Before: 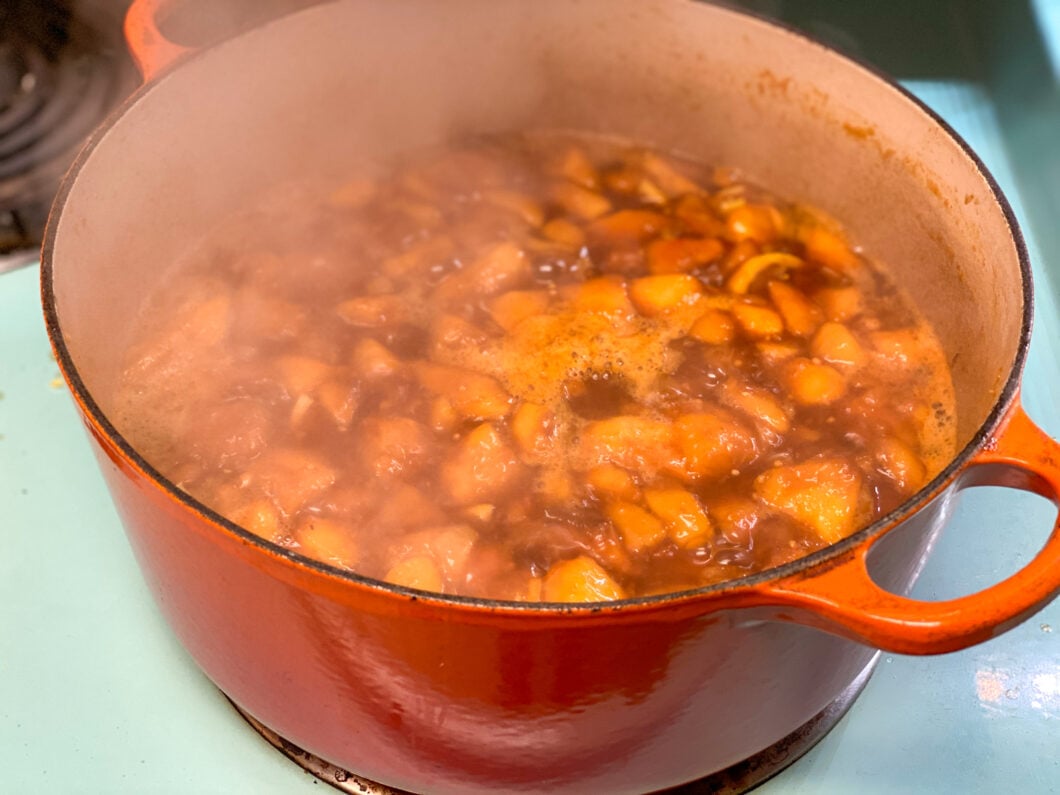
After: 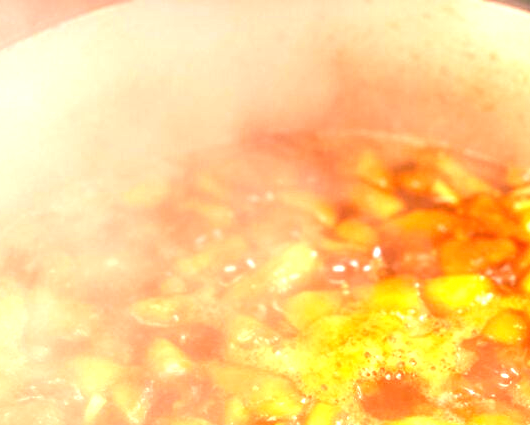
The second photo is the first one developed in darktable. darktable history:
exposure: black level correction 0, exposure 1.7 EV, compensate exposure bias true, compensate highlight preservation false
crop: left 19.556%, right 30.401%, bottom 46.458%
